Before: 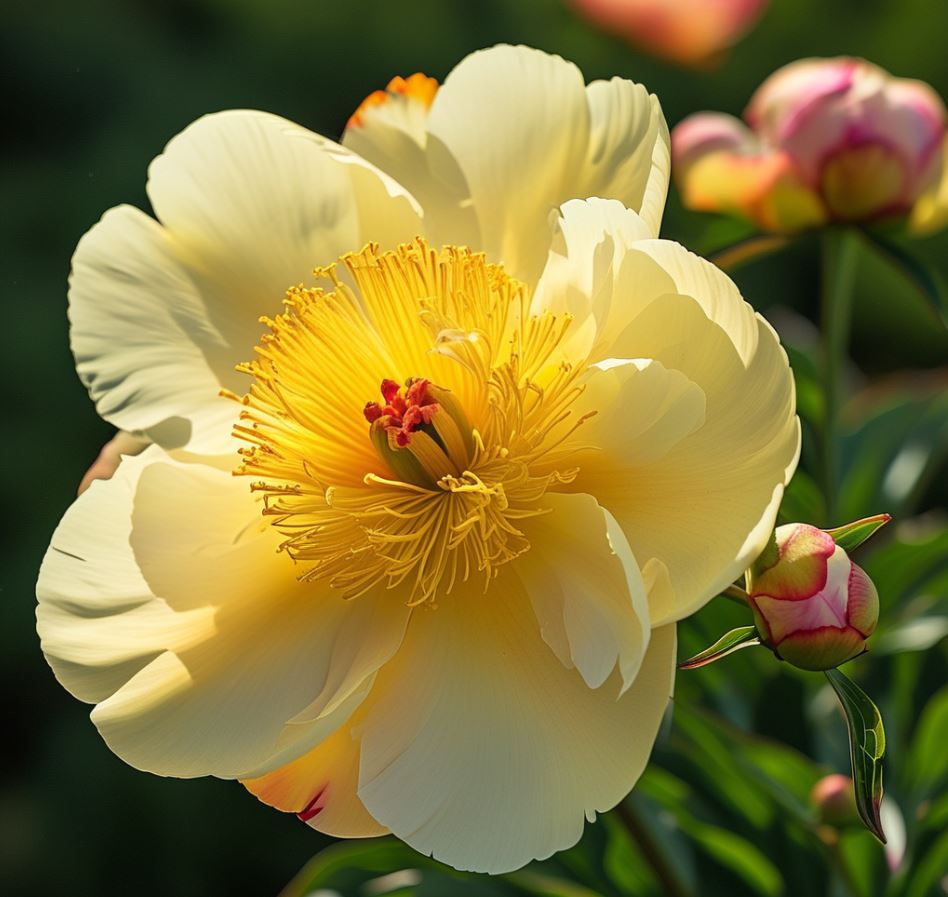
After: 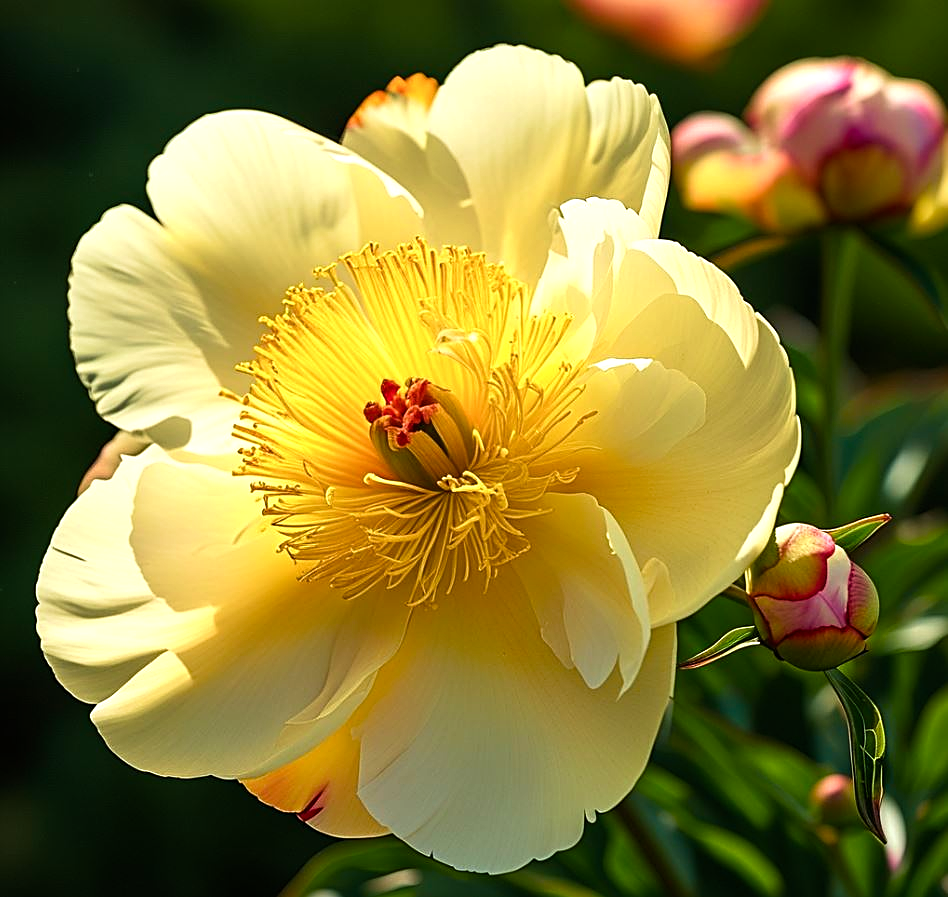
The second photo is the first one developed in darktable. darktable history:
velvia: on, module defaults
color balance rgb: shadows lift › luminance -20%, power › hue 72.24°, highlights gain › luminance 15%, global offset › hue 171.6°, perceptual saturation grading › highlights -15%, perceptual saturation grading › shadows 25%, global vibrance 30%, contrast 10%
sharpen: on, module defaults
